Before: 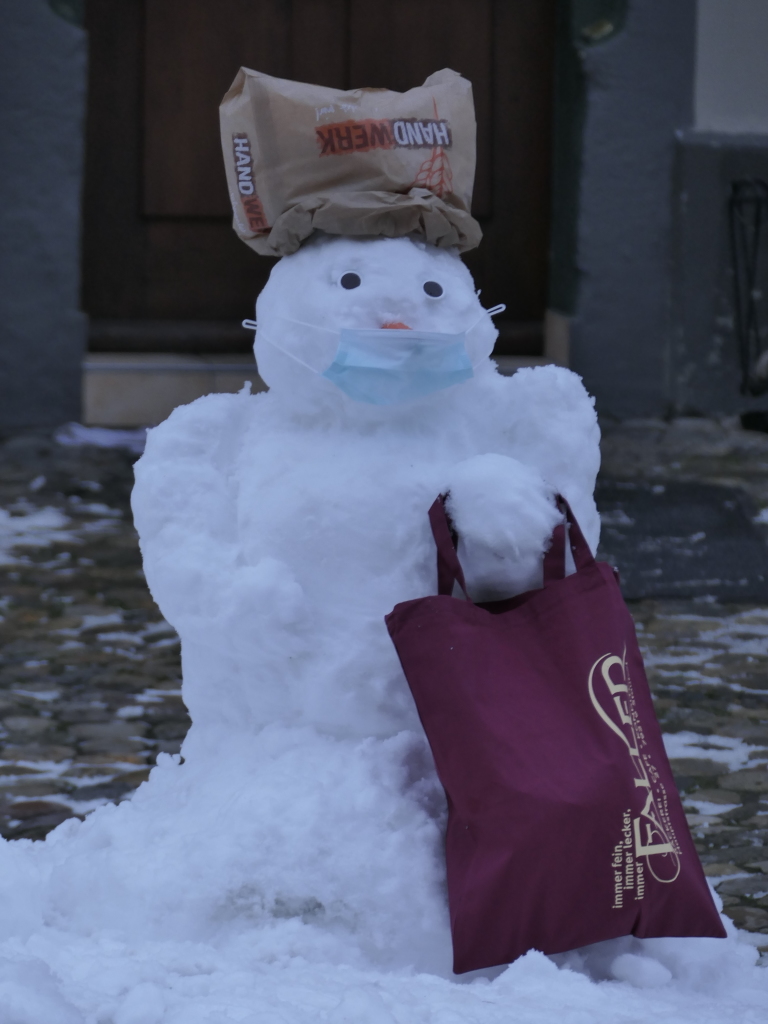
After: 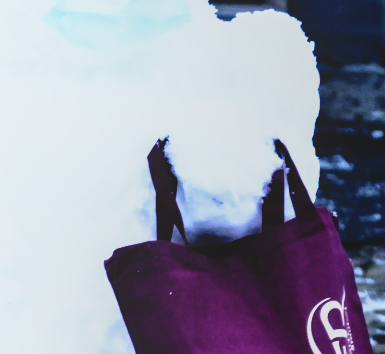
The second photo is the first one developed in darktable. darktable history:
contrast brightness saturation: contrast -0.11
local contrast: detail 110%
white balance: red 0.926, green 1.003, blue 1.133
base curve: curves: ch0 [(0, 0) (0.012, 0.01) (0.073, 0.168) (0.31, 0.711) (0.645, 0.957) (1, 1)], preserve colors none
rgb curve: curves: ch0 [(0, 0) (0.21, 0.15) (0.24, 0.21) (0.5, 0.75) (0.75, 0.96) (0.89, 0.99) (1, 1)]; ch1 [(0, 0.02) (0.21, 0.13) (0.25, 0.2) (0.5, 0.67) (0.75, 0.9) (0.89, 0.97) (1, 1)]; ch2 [(0, 0.02) (0.21, 0.13) (0.25, 0.2) (0.5, 0.67) (0.75, 0.9) (0.89, 0.97) (1, 1)], compensate middle gray true
crop: left 36.607%, top 34.735%, right 13.146%, bottom 30.611%
